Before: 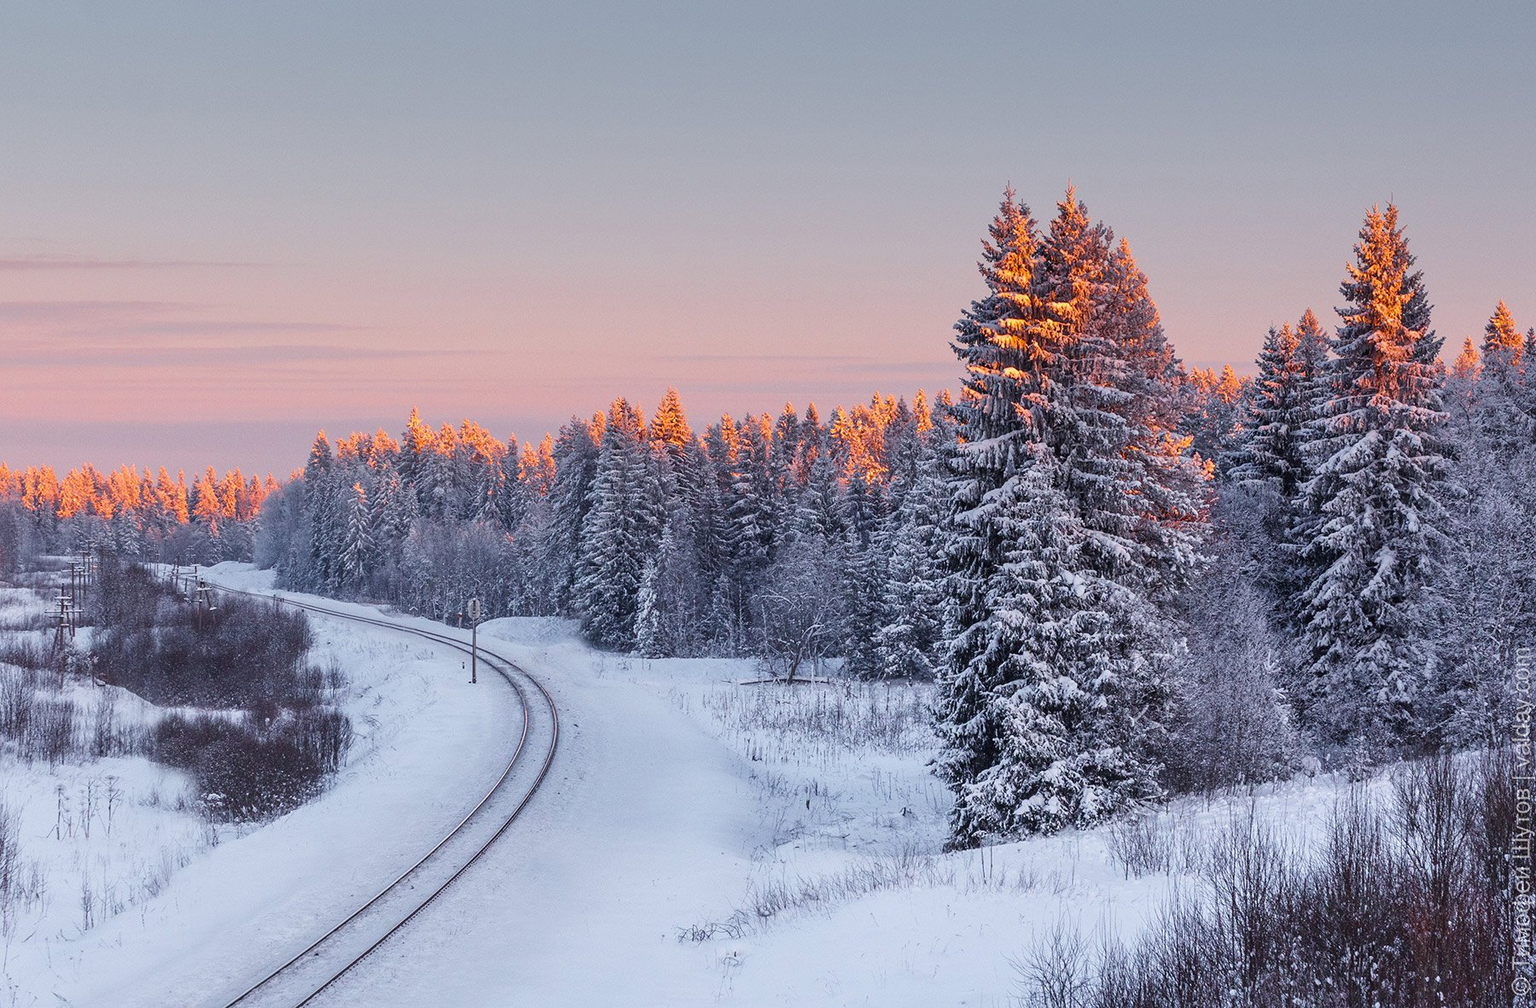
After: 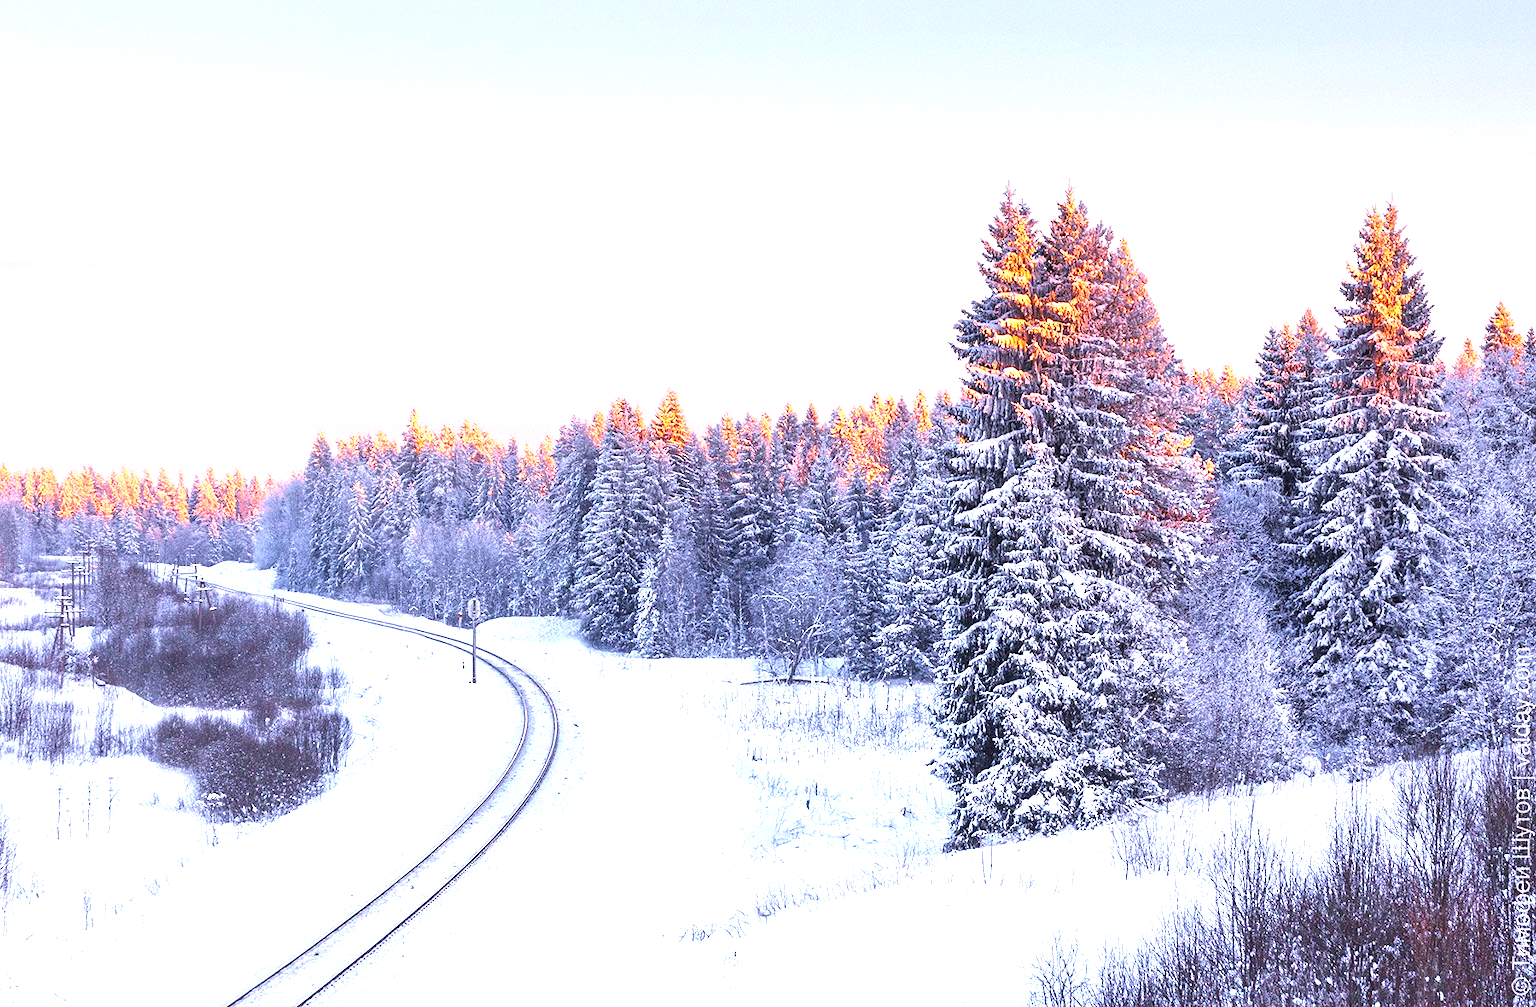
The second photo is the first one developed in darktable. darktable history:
white balance: red 1.004, blue 1.096
exposure: black level correction 0, exposure 1.45 EV, compensate exposure bias true, compensate highlight preservation false
